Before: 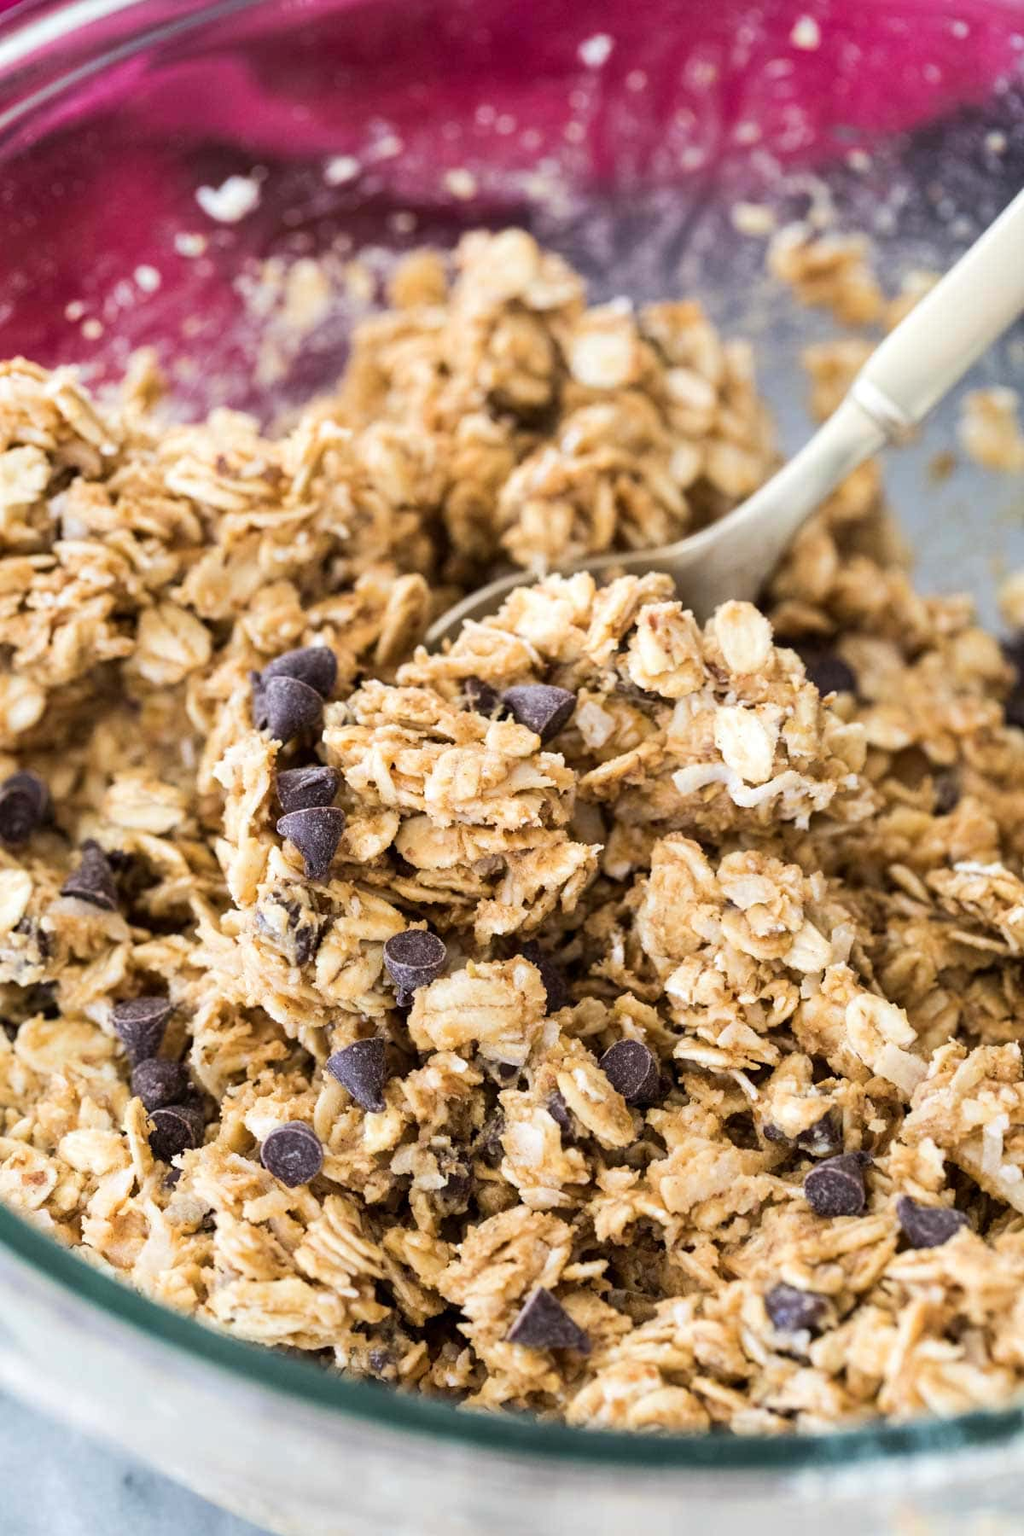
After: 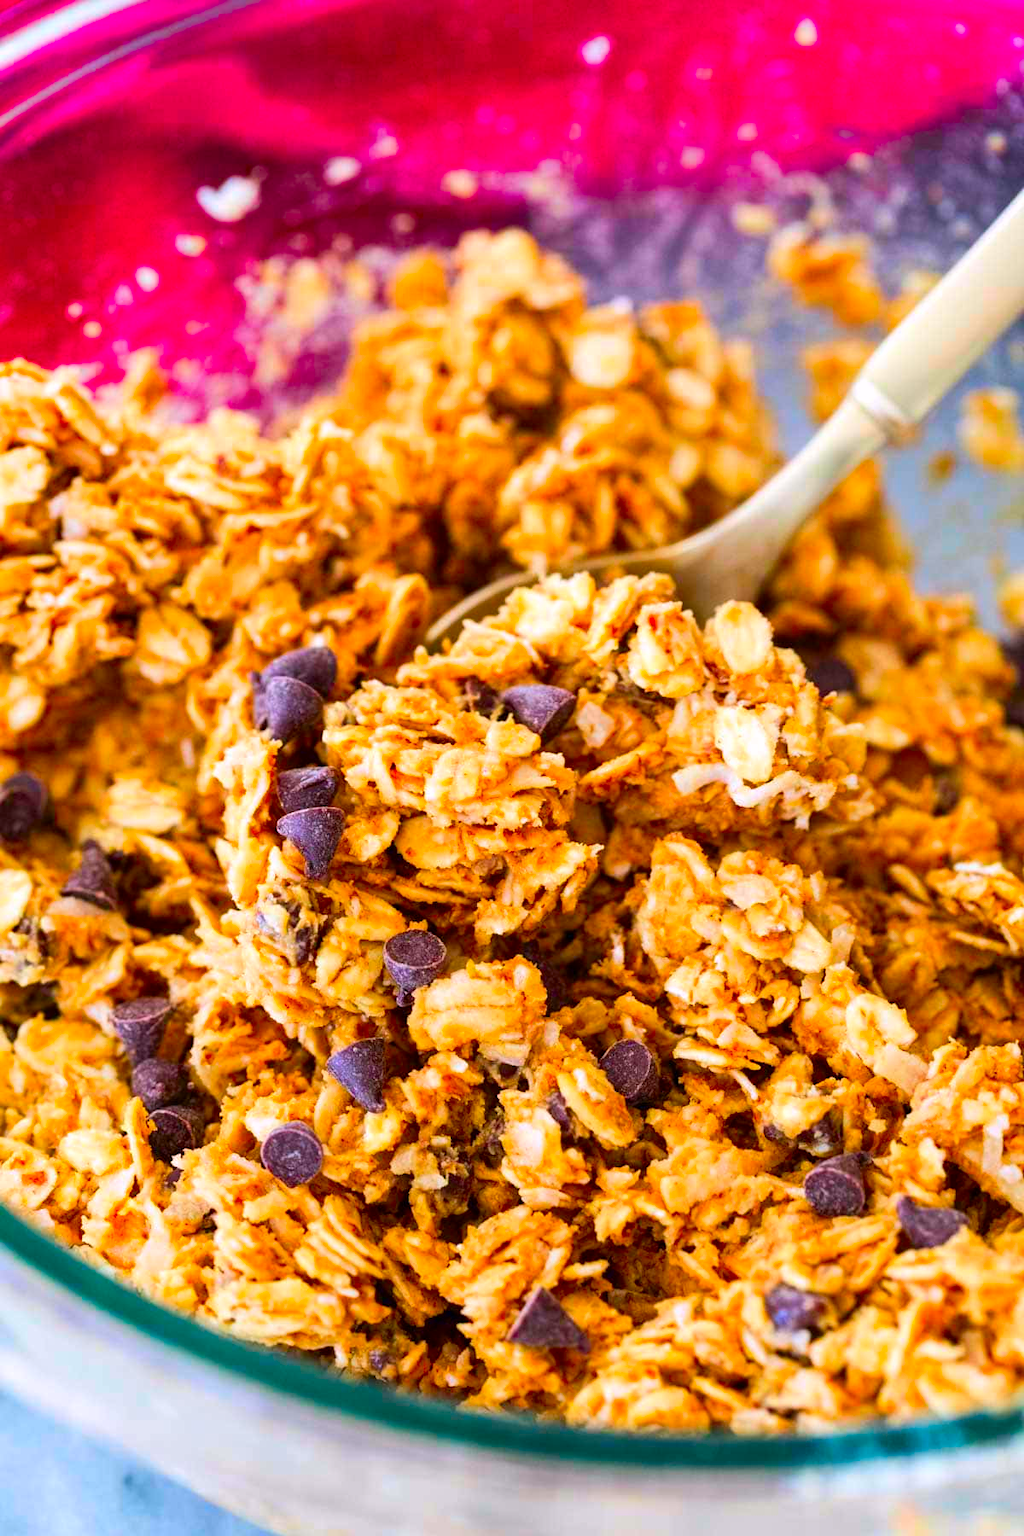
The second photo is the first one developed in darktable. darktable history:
color correction: highlights a* 1.6, highlights b* -1.65, saturation 2.51
